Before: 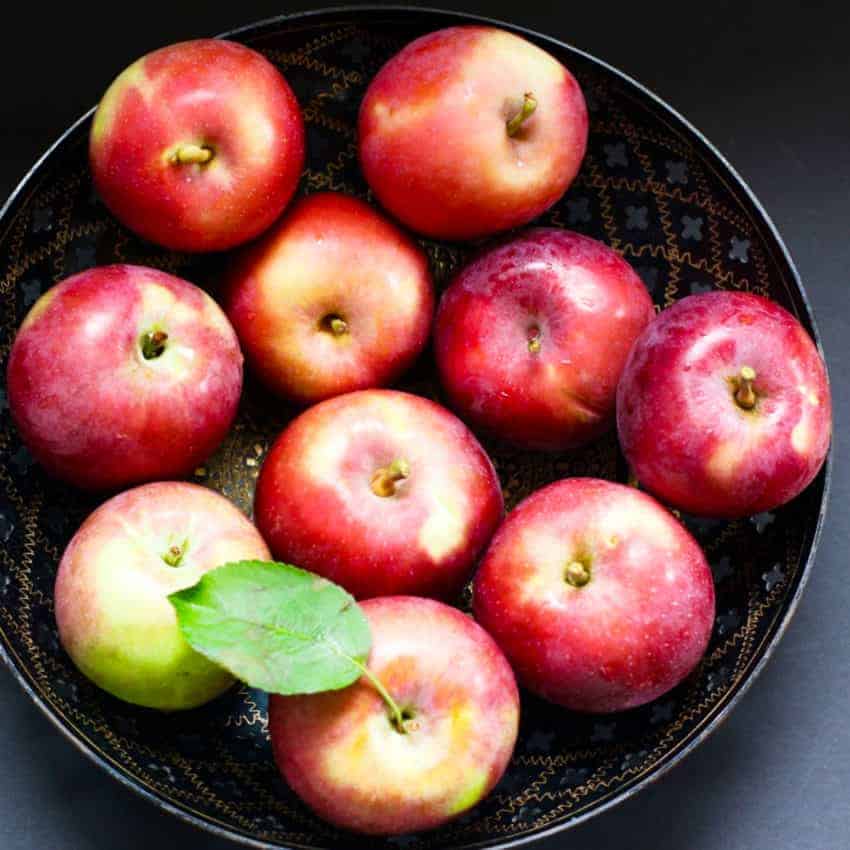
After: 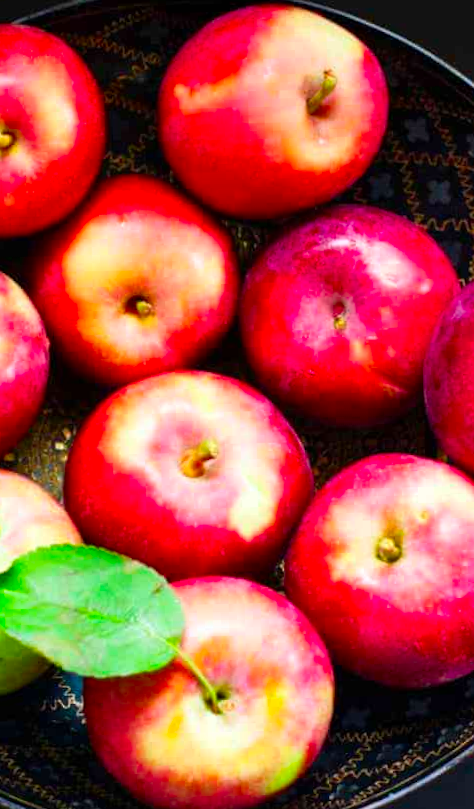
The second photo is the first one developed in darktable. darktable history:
color contrast: green-magenta contrast 1.69, blue-yellow contrast 1.49
rotate and perspective: rotation -1.42°, crop left 0.016, crop right 0.984, crop top 0.035, crop bottom 0.965
crop and rotate: left 22.516%, right 21.234%
